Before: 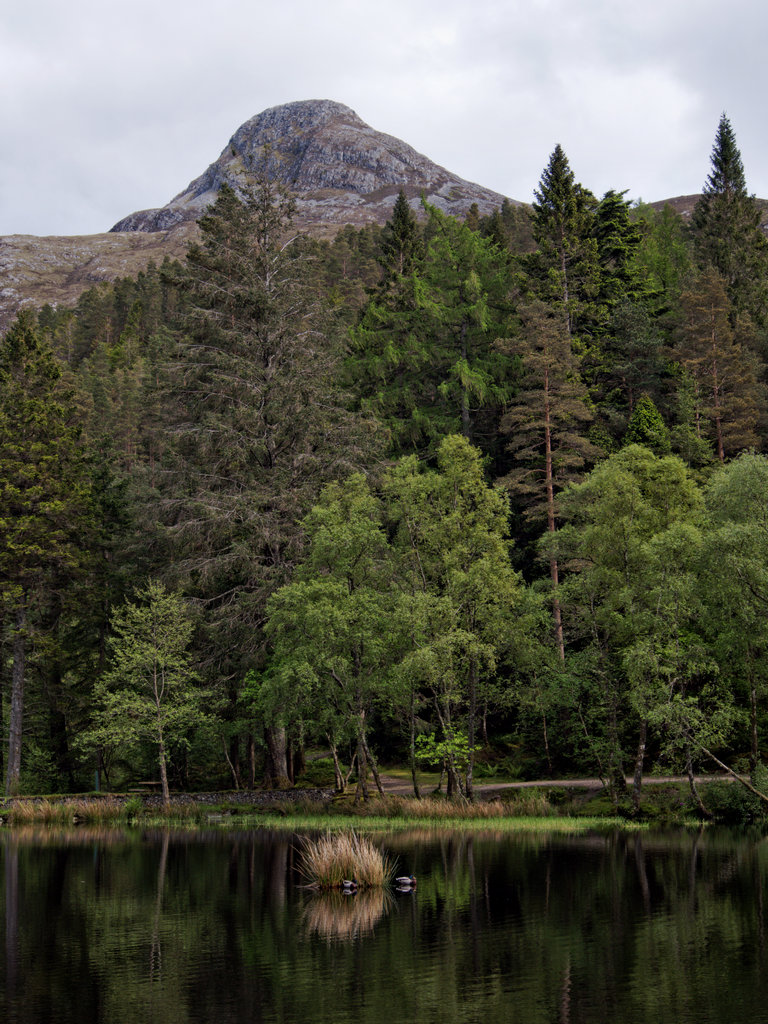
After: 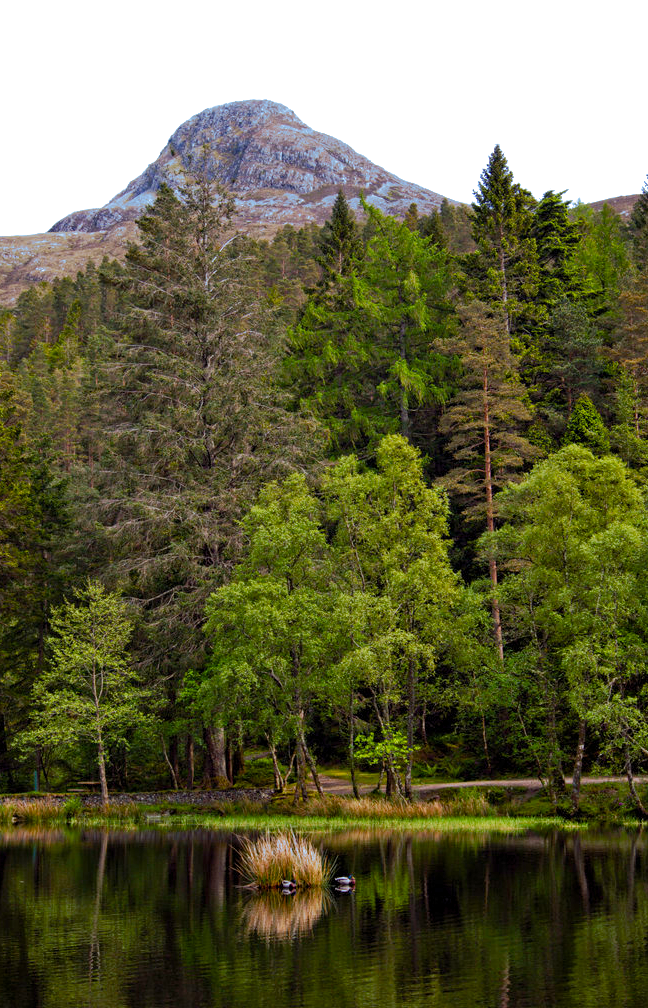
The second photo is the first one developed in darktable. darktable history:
color balance rgb: perceptual saturation grading › global saturation 35%, perceptual saturation grading › highlights -25%, perceptual saturation grading › shadows 50%
split-toning: shadows › hue 351.18°, shadows › saturation 0.86, highlights › hue 218.82°, highlights › saturation 0.73, balance -19.167
tone equalizer: on, module defaults
crop: left 8.026%, right 7.374%
exposure: exposure 0.74 EV, compensate highlight preservation false
